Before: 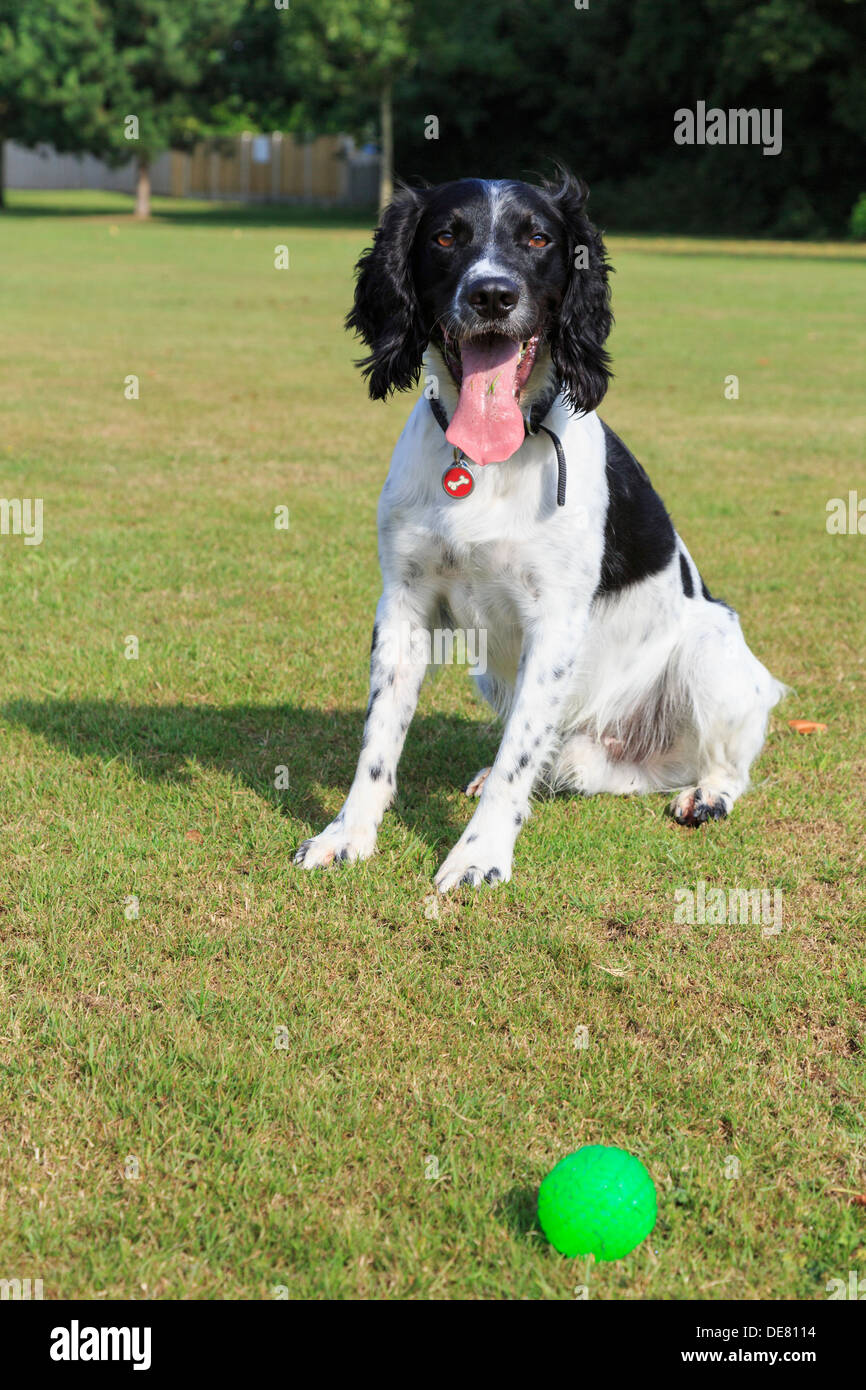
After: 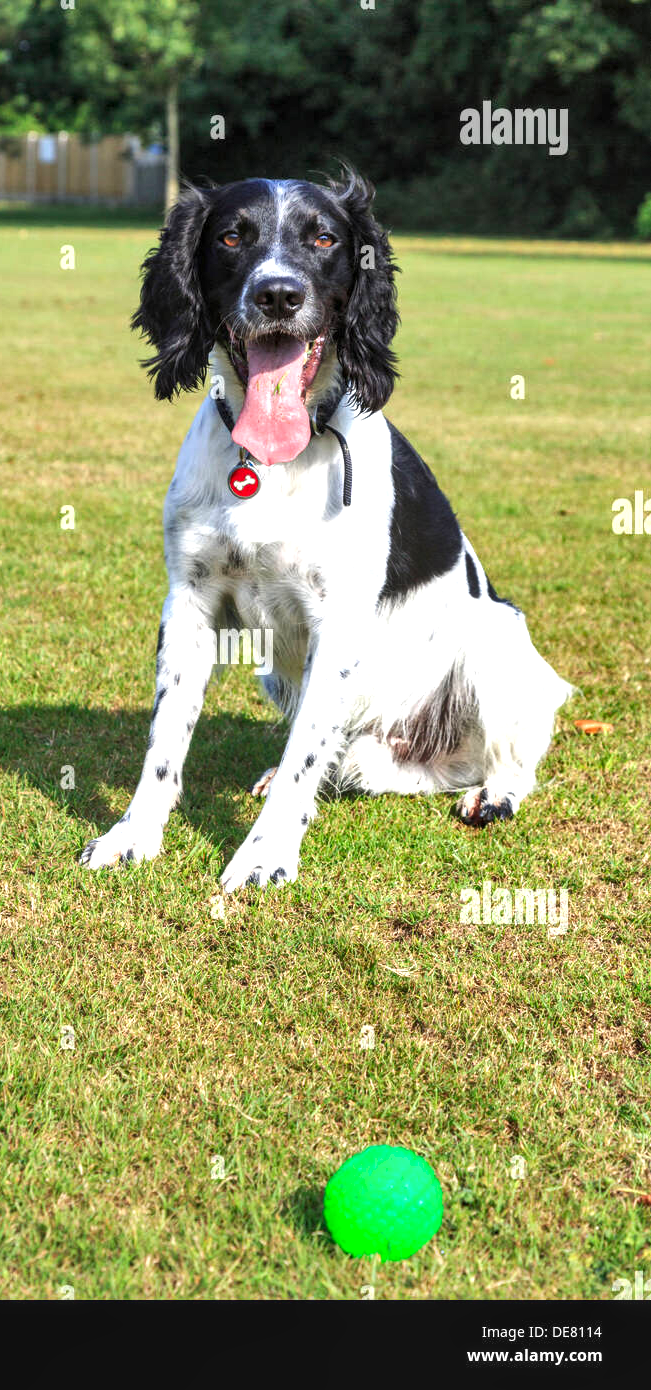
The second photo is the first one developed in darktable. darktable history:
local contrast: on, module defaults
exposure: black level correction 0, exposure 0.7 EV, compensate highlight preservation false
crop and rotate: left 24.762%
shadows and highlights: soften with gaussian
